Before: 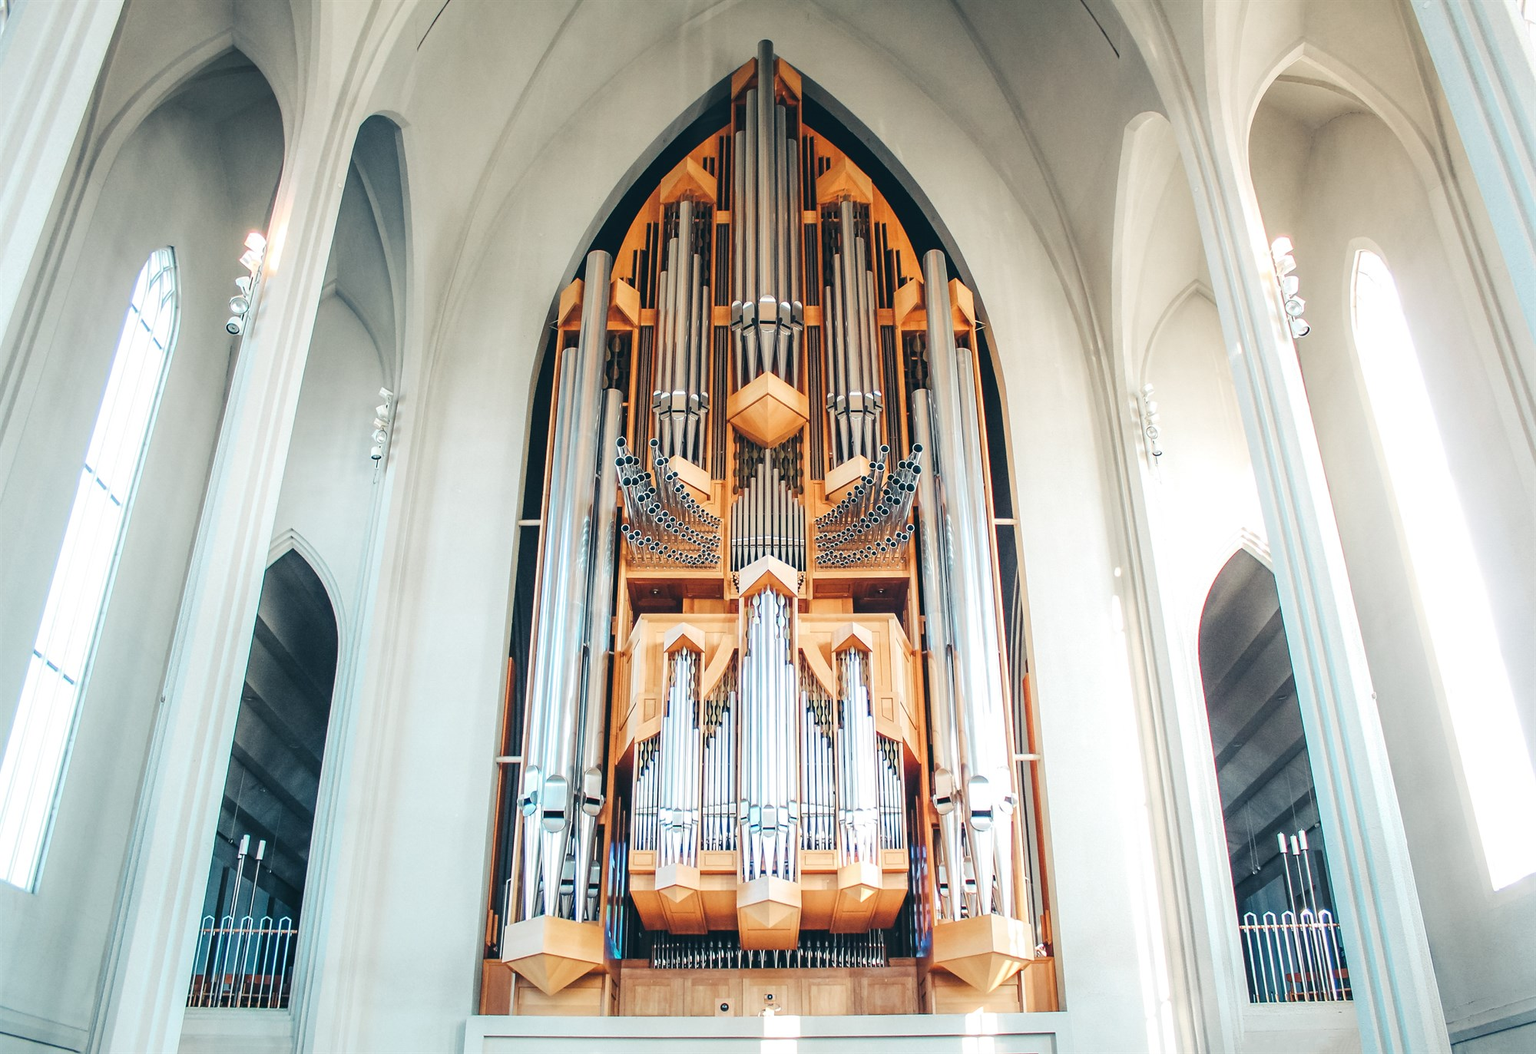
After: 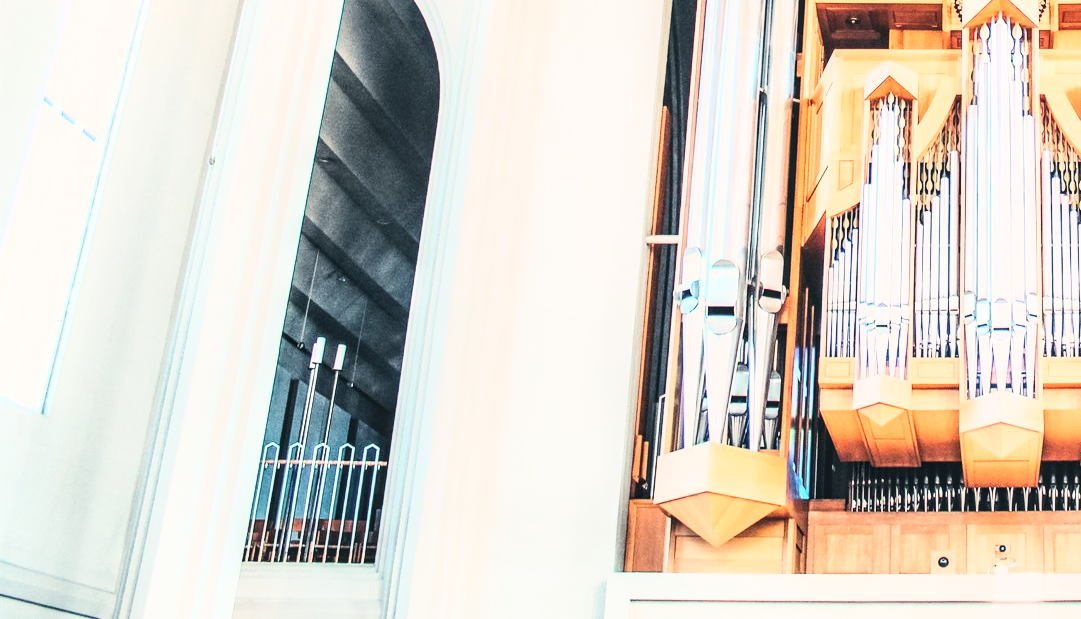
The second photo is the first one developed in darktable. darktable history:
exposure: exposure -0.055 EV, compensate highlight preservation false
crop and rotate: top 54.684%, right 45.939%, bottom 0.222%
base curve: curves: ch0 [(0, 0) (0.007, 0.004) (0.027, 0.03) (0.046, 0.07) (0.207, 0.54) (0.442, 0.872) (0.673, 0.972) (1, 1)]
local contrast: on, module defaults
contrast brightness saturation: saturation -0.097
color correction: highlights a* 6.01, highlights b* 4.77
